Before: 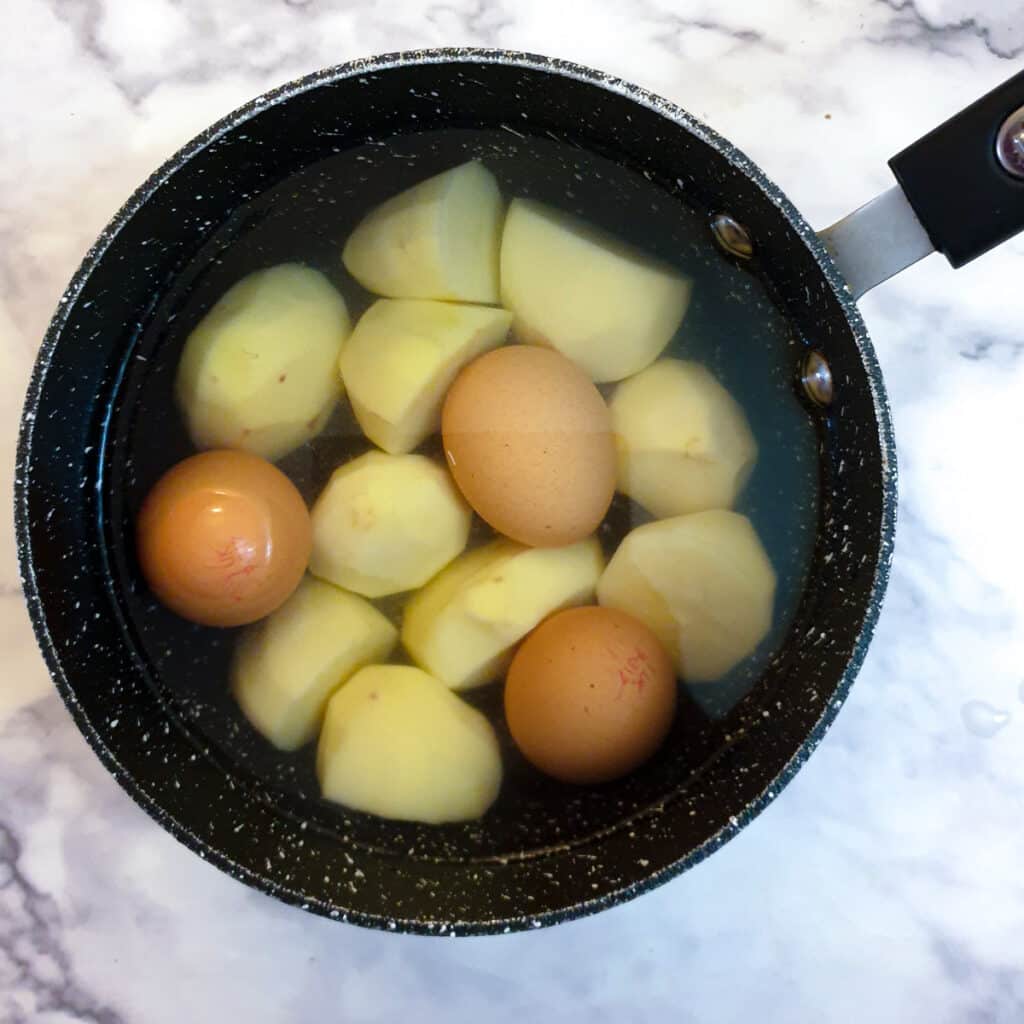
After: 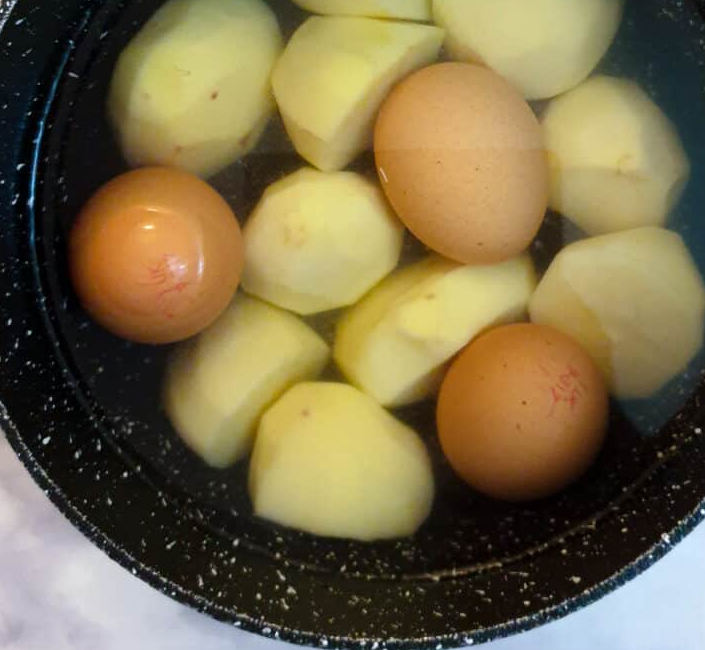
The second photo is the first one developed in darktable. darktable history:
crop: left 6.724%, top 27.646%, right 24.364%, bottom 8.798%
